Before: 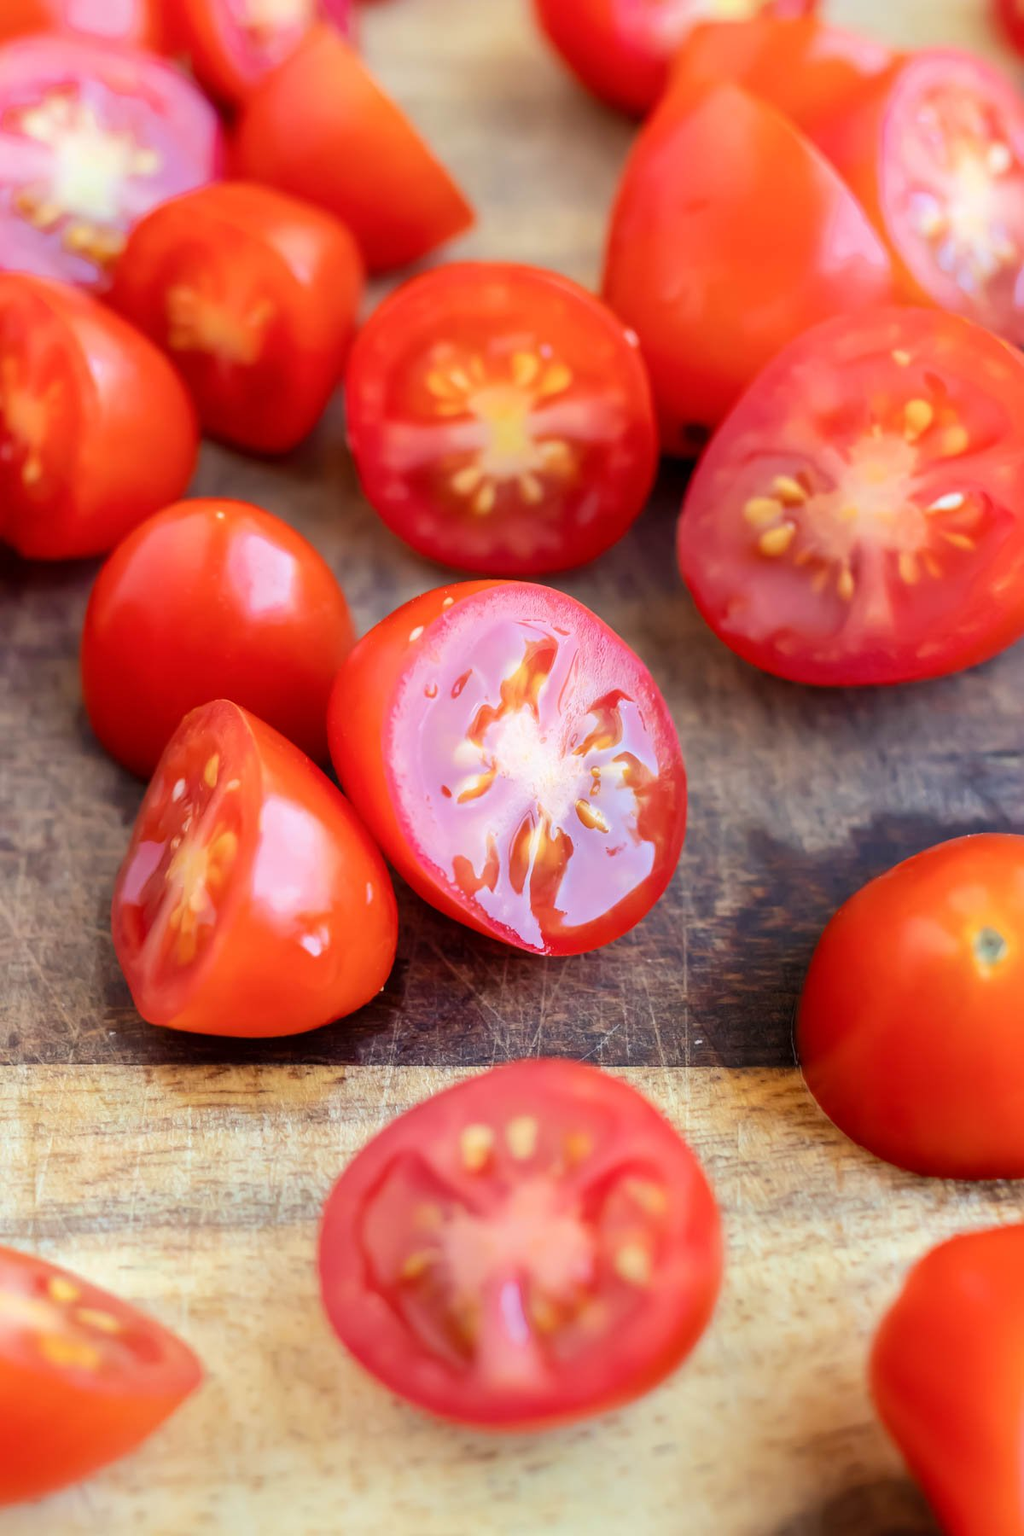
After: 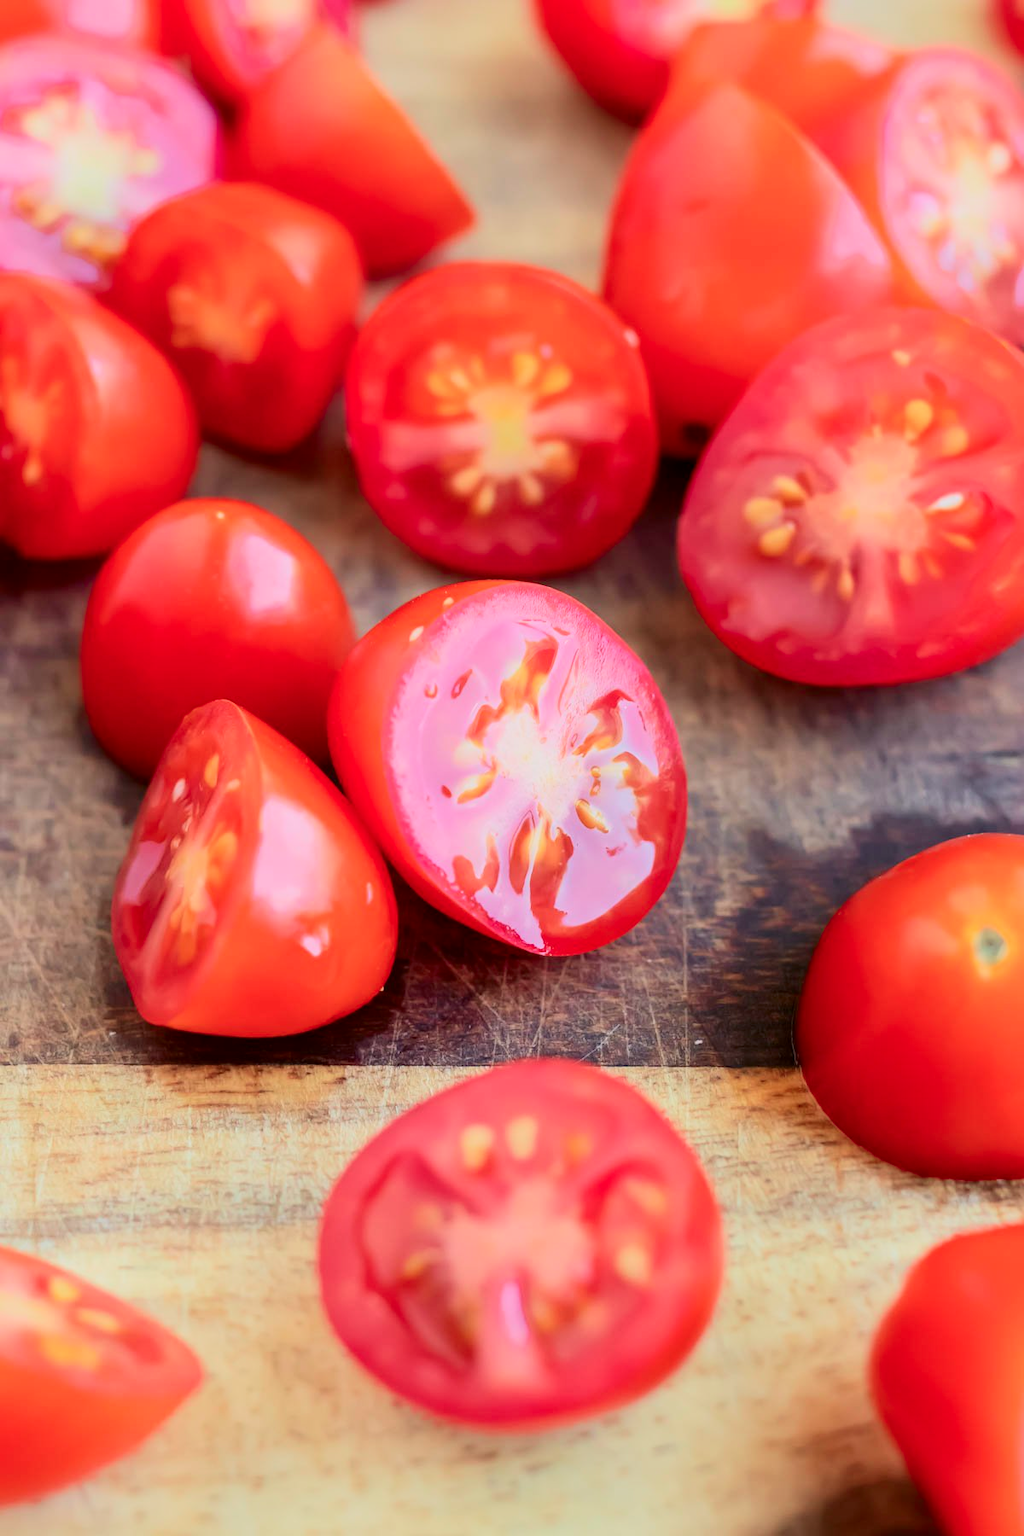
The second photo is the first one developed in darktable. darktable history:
tone curve: curves: ch0 [(0, 0) (0.091, 0.074) (0.184, 0.168) (0.491, 0.519) (0.748, 0.765) (1, 0.919)]; ch1 [(0, 0) (0.179, 0.173) (0.322, 0.32) (0.424, 0.424) (0.502, 0.504) (0.56, 0.578) (0.631, 0.667) (0.777, 0.806) (1, 1)]; ch2 [(0, 0) (0.434, 0.447) (0.483, 0.487) (0.547, 0.564) (0.676, 0.673) (1, 1)], color space Lab, independent channels, preserve colors none
